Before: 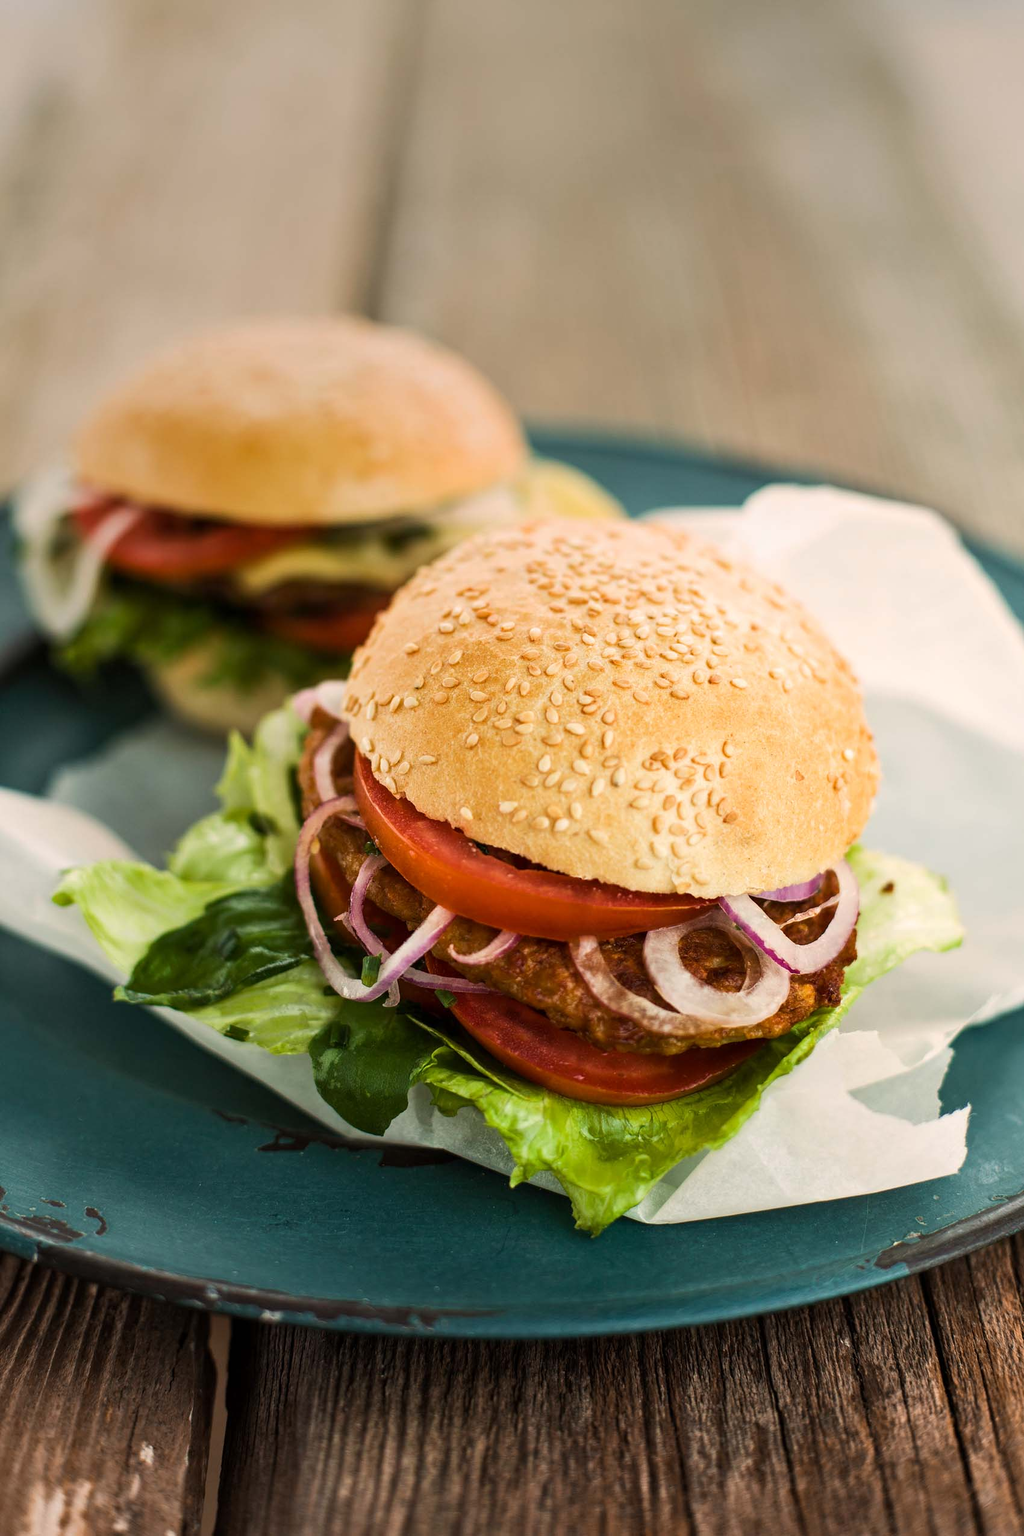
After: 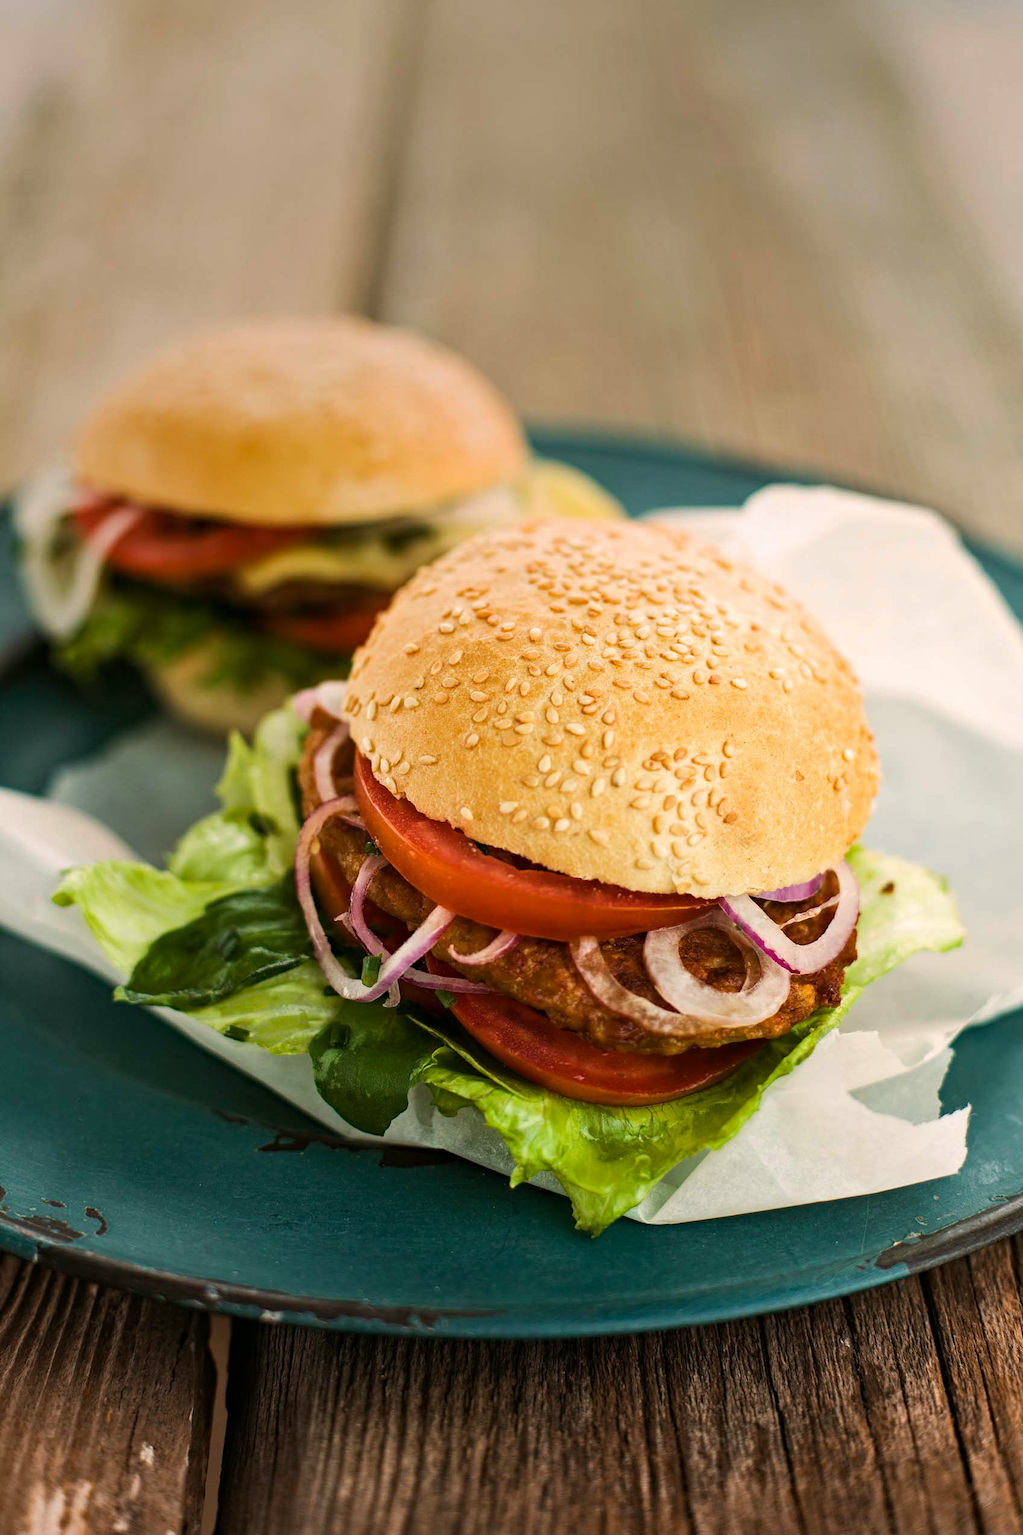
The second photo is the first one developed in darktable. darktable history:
color balance: mode lift, gamma, gain (sRGB), lift [1, 0.99, 1.01, 0.992], gamma [1, 1.037, 0.974, 0.963]
haze removal: compatibility mode true, adaptive false
